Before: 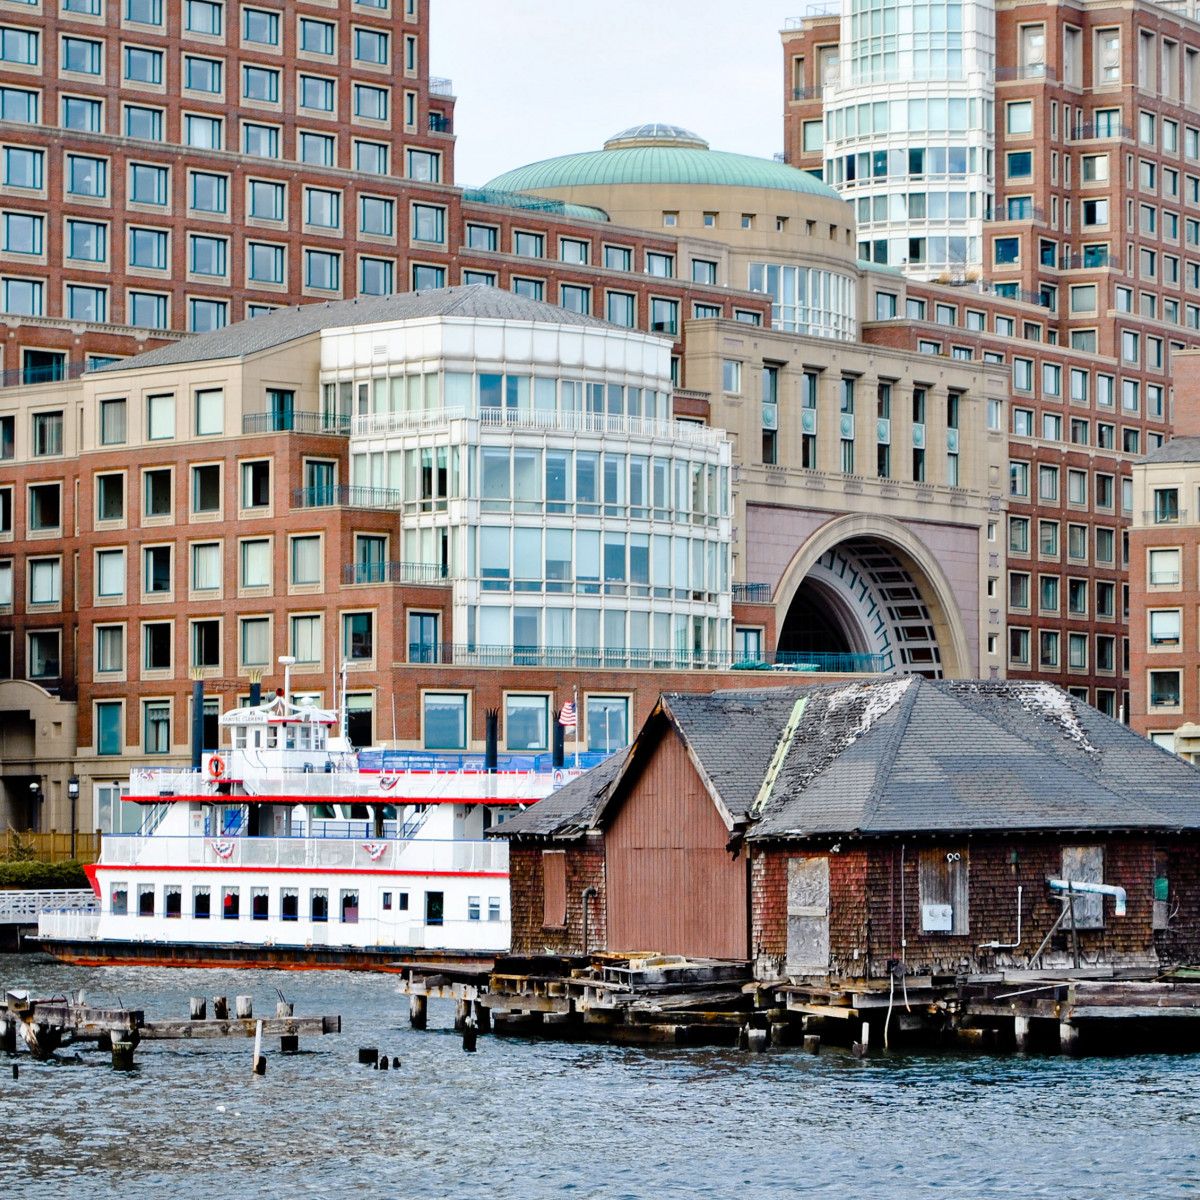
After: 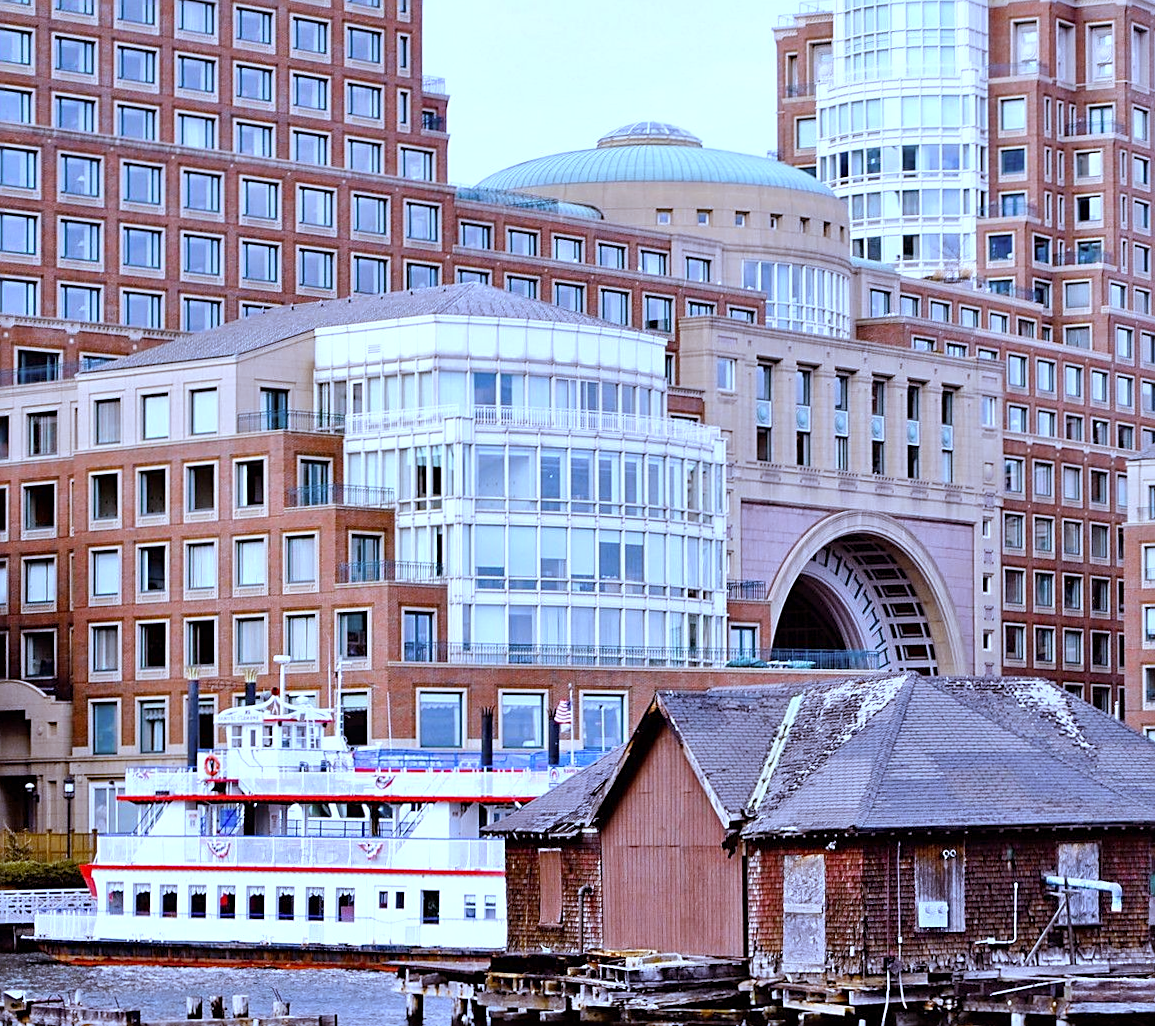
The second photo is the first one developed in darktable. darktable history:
exposure: exposure 0.131 EV, compensate highlight preservation false
white balance: red 0.871, blue 1.249
crop and rotate: angle 0.2°, left 0.275%, right 3.127%, bottom 14.18%
sharpen: on, module defaults
rgb levels: mode RGB, independent channels, levels [[0, 0.474, 1], [0, 0.5, 1], [0, 0.5, 1]]
